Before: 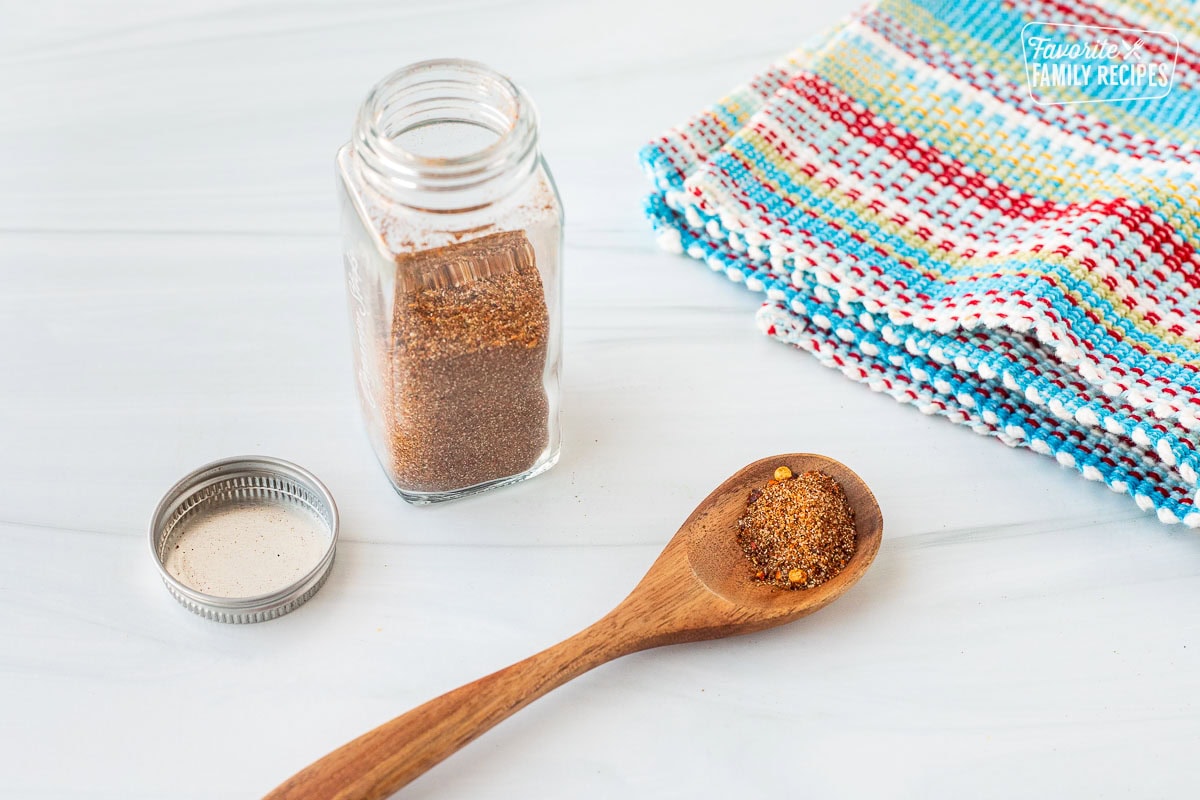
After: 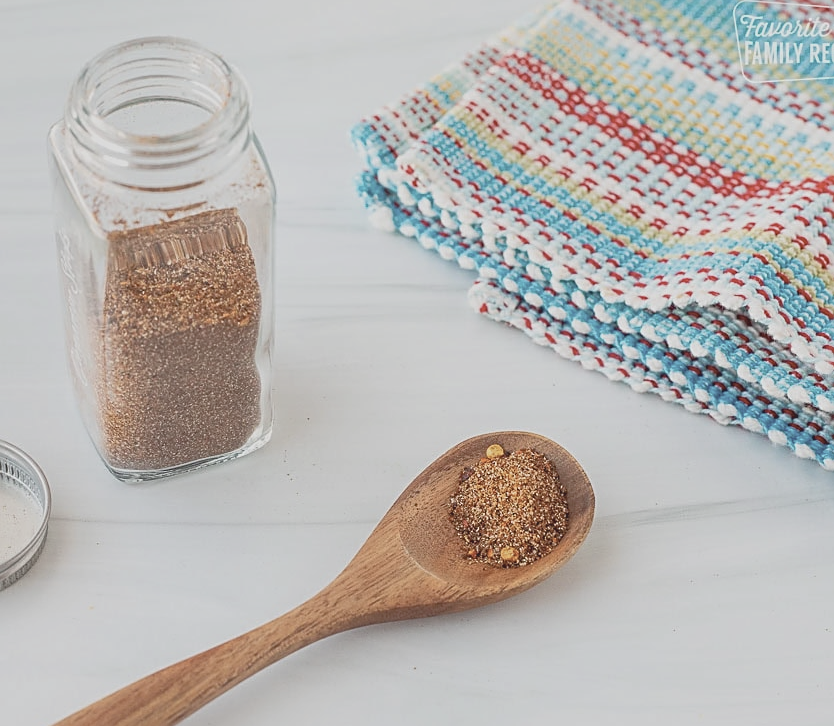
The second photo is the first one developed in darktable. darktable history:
sharpen: on, module defaults
contrast brightness saturation: contrast -0.26, saturation -0.43
rgb curve: curves: ch0 [(0, 0) (0.053, 0.068) (0.122, 0.128) (1, 1)]
crop and rotate: left 24.034%, top 2.838%, right 6.406%, bottom 6.299%
